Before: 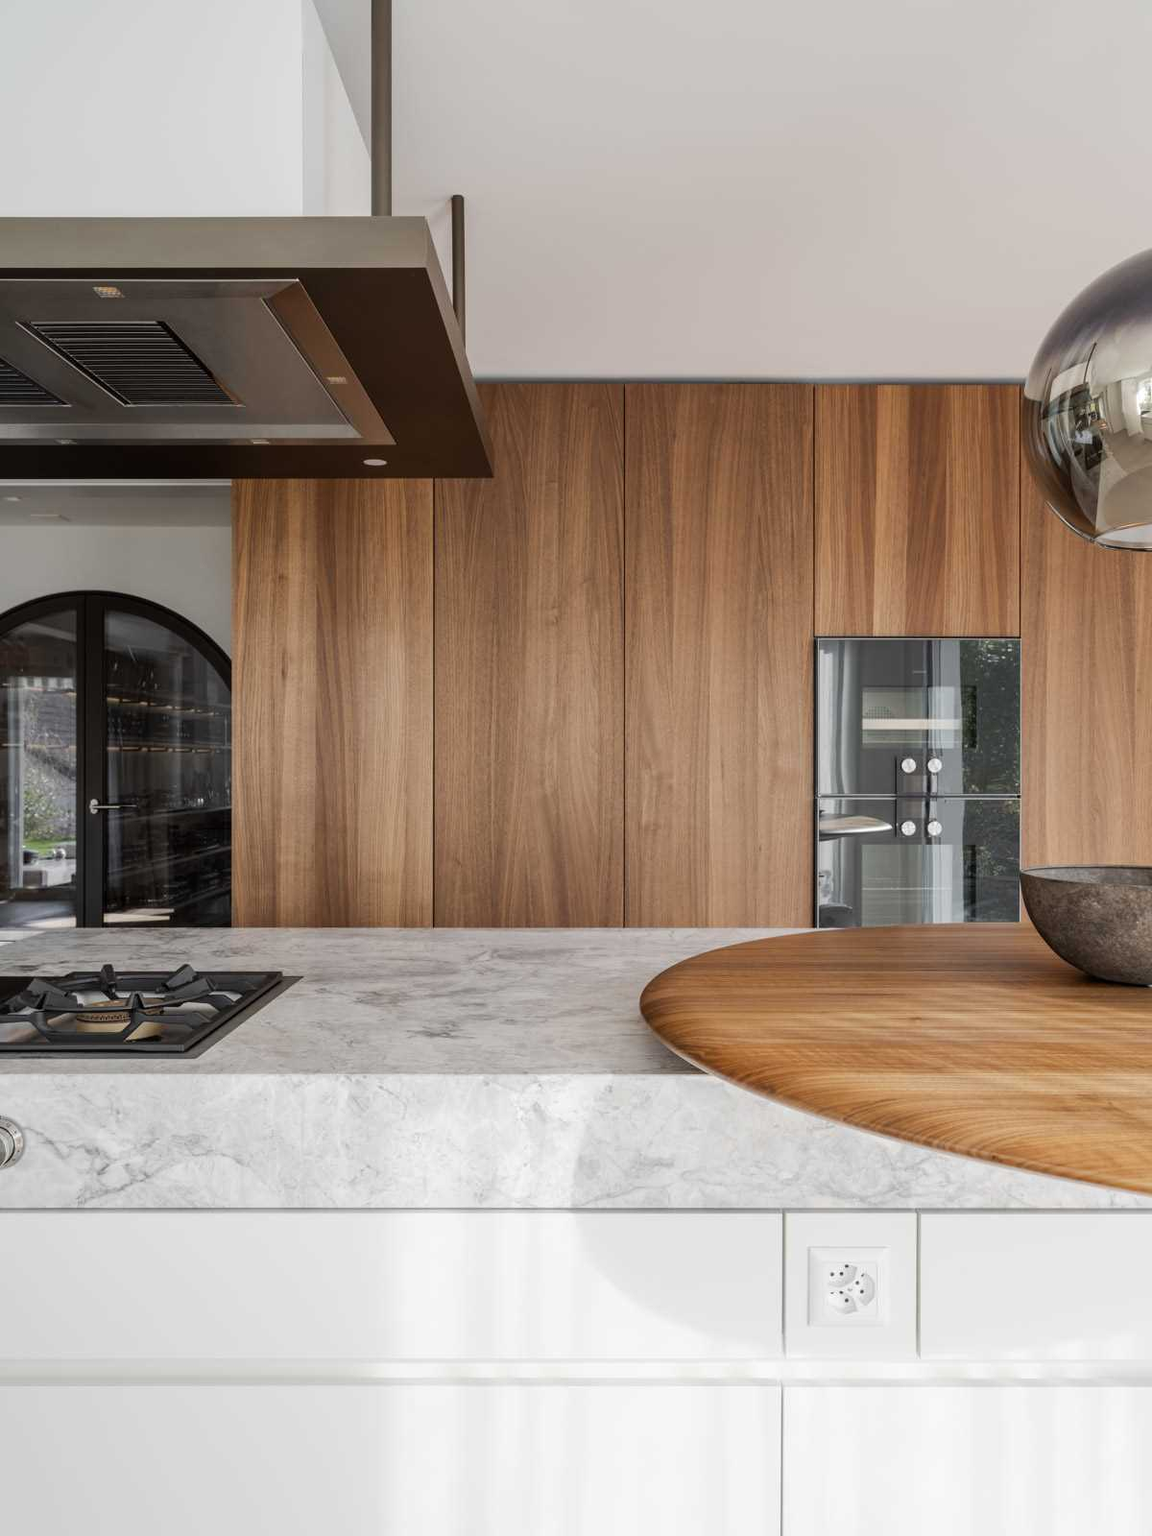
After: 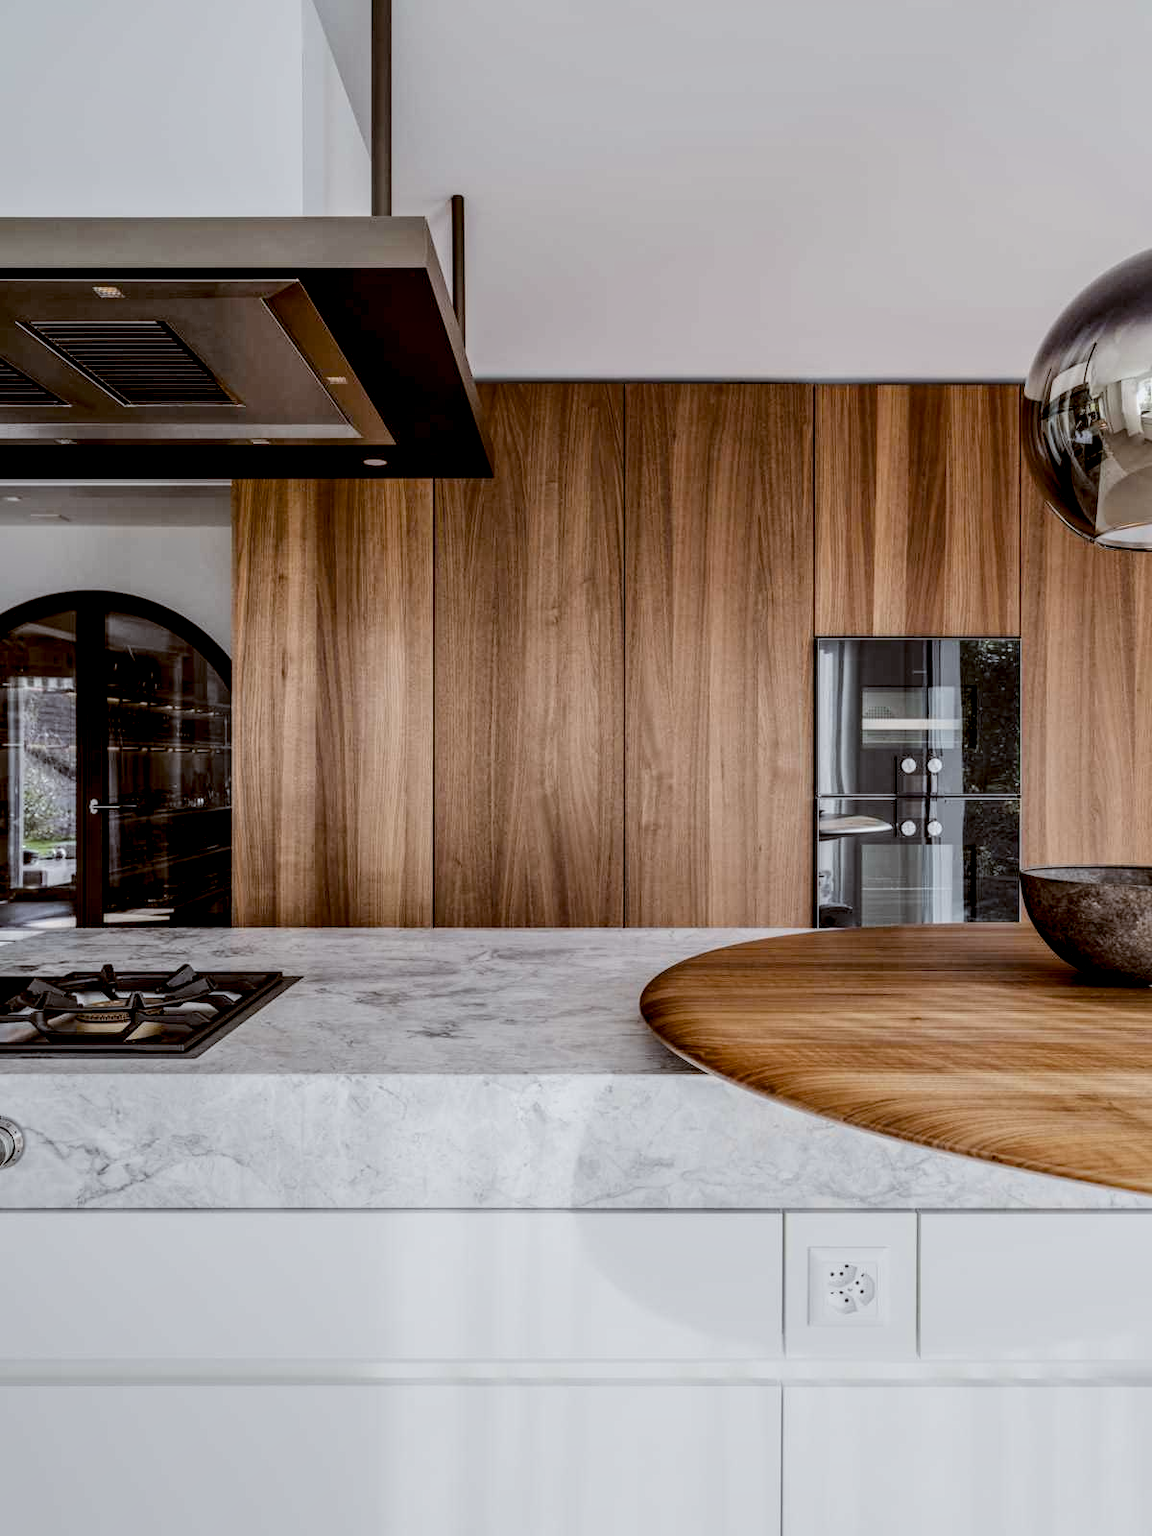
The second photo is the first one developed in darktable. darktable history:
local contrast: highlights 19%, detail 186%
filmic rgb: black relative exposure -7.15 EV, white relative exposure 5.36 EV, hardness 3.02, color science v6 (2022)
color balance: lift [1, 1.015, 1.004, 0.985], gamma [1, 0.958, 0.971, 1.042], gain [1, 0.956, 0.977, 1.044]
